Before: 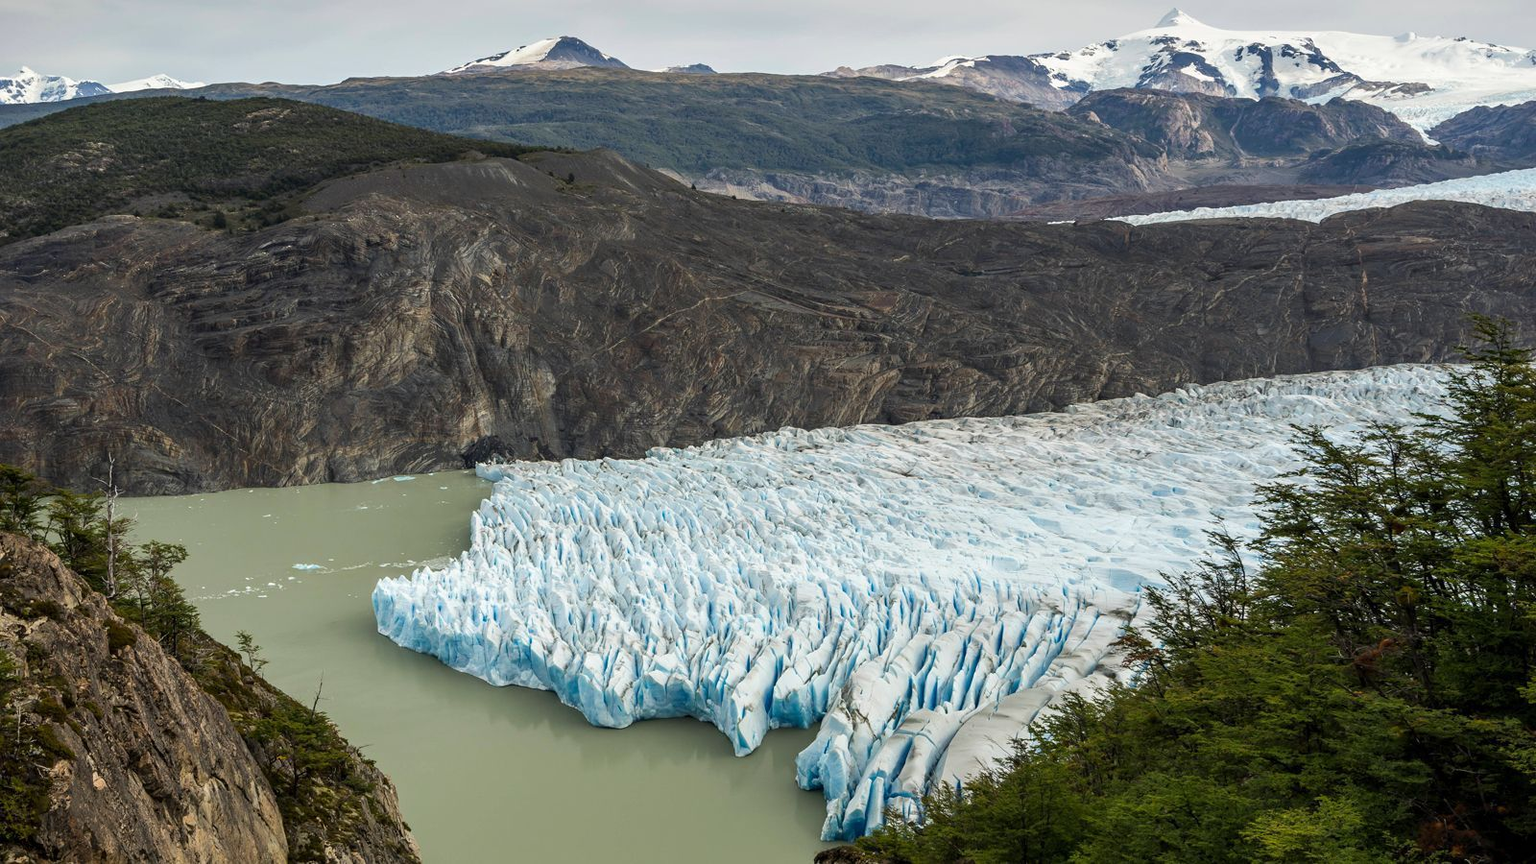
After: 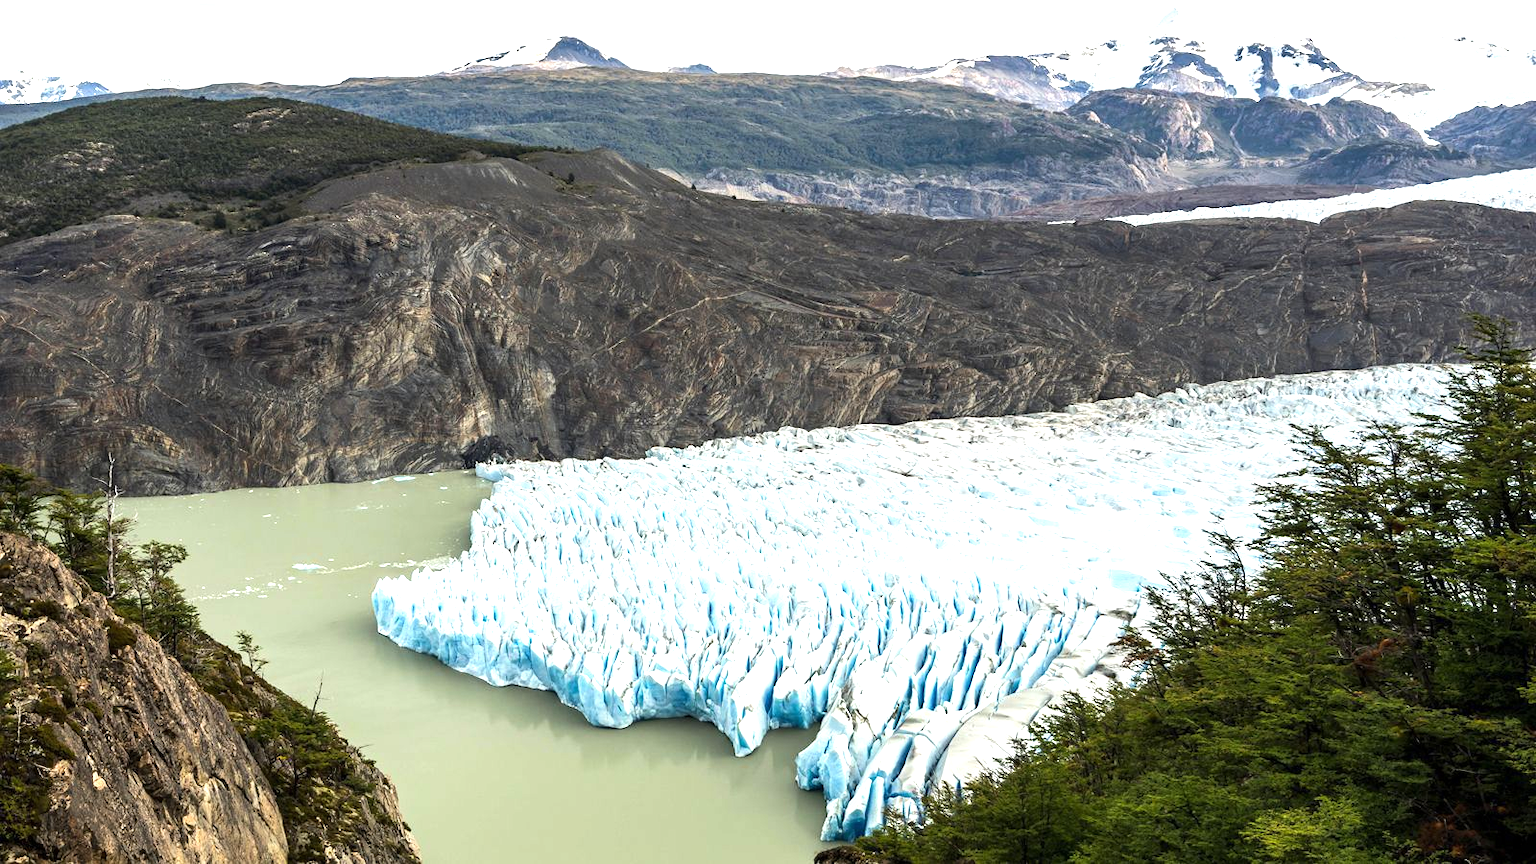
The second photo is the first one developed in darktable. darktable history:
exposure: exposure 0.775 EV, compensate highlight preservation false
tone equalizer: -8 EV -0.423 EV, -7 EV -0.365 EV, -6 EV -0.317 EV, -5 EV -0.21 EV, -3 EV 0.215 EV, -2 EV 0.36 EV, -1 EV 0.368 EV, +0 EV 0.403 EV, edges refinement/feathering 500, mask exposure compensation -1.57 EV, preserve details no
